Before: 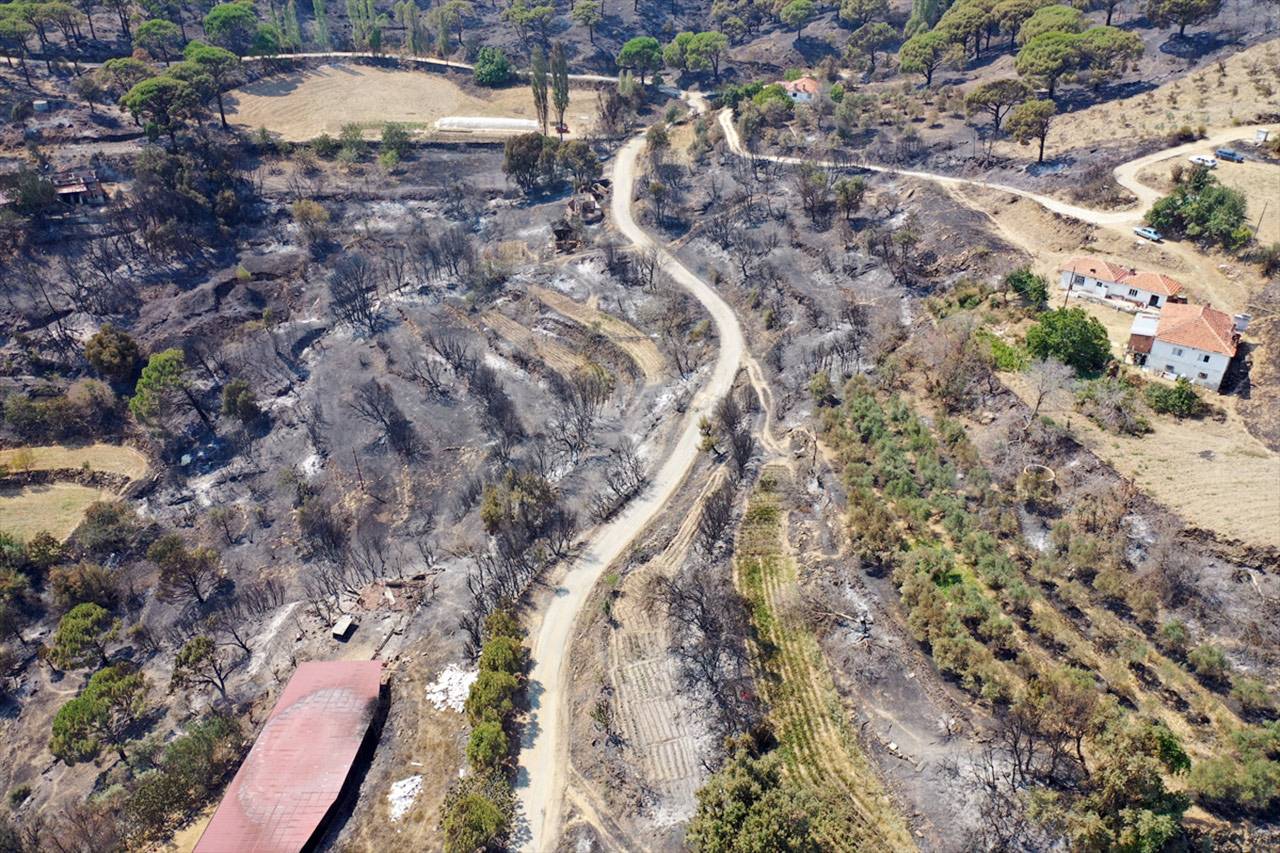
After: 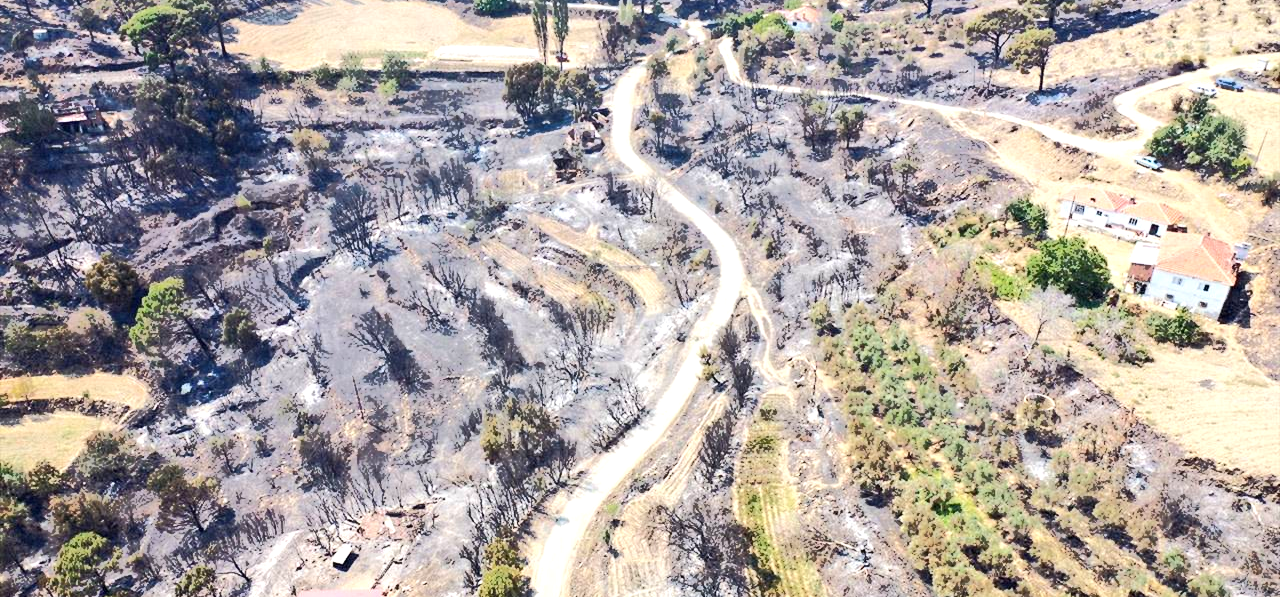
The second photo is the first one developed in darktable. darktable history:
crop and rotate: top 8.437%, bottom 21.523%
color calibration: illuminant same as pipeline (D50), adaptation XYZ, x 0.346, y 0.359, temperature 5009.02 K
tone curve: curves: ch0 [(0, 0) (0.003, 0.003) (0.011, 0.01) (0.025, 0.023) (0.044, 0.042) (0.069, 0.065) (0.1, 0.094) (0.136, 0.128) (0.177, 0.167) (0.224, 0.211) (0.277, 0.261) (0.335, 0.316) (0.399, 0.376) (0.468, 0.441) (0.543, 0.685) (0.623, 0.741) (0.709, 0.8) (0.801, 0.863) (0.898, 0.929) (1, 1)], color space Lab, independent channels, preserve colors none
exposure: exposure 0.66 EV, compensate highlight preservation false
